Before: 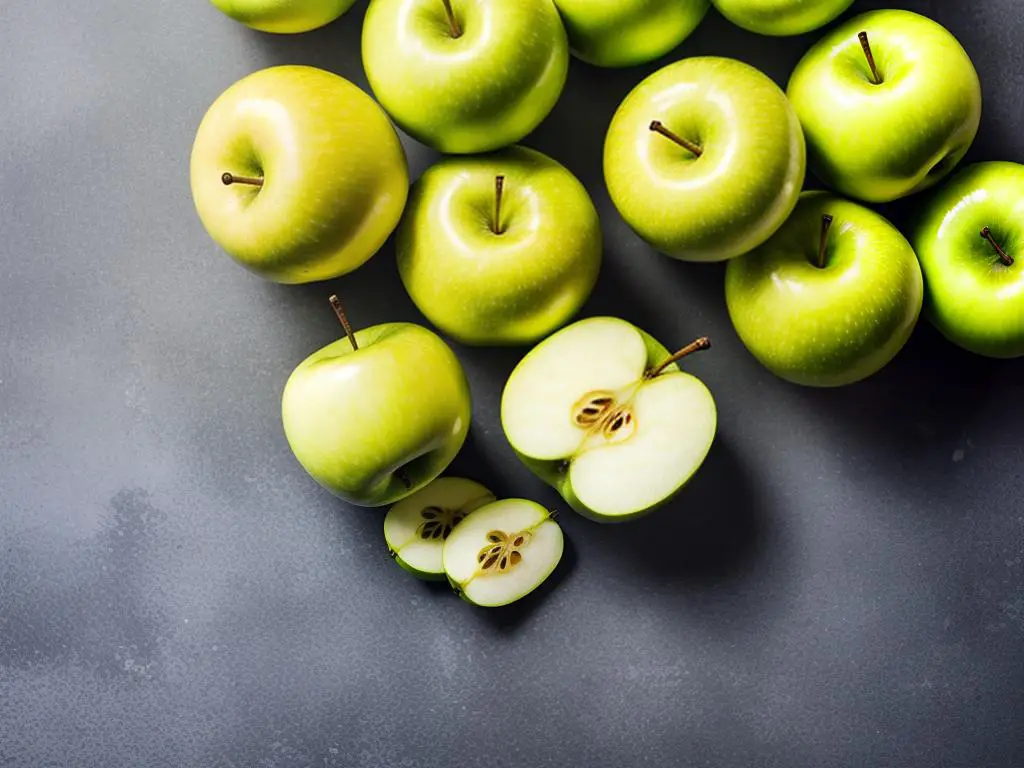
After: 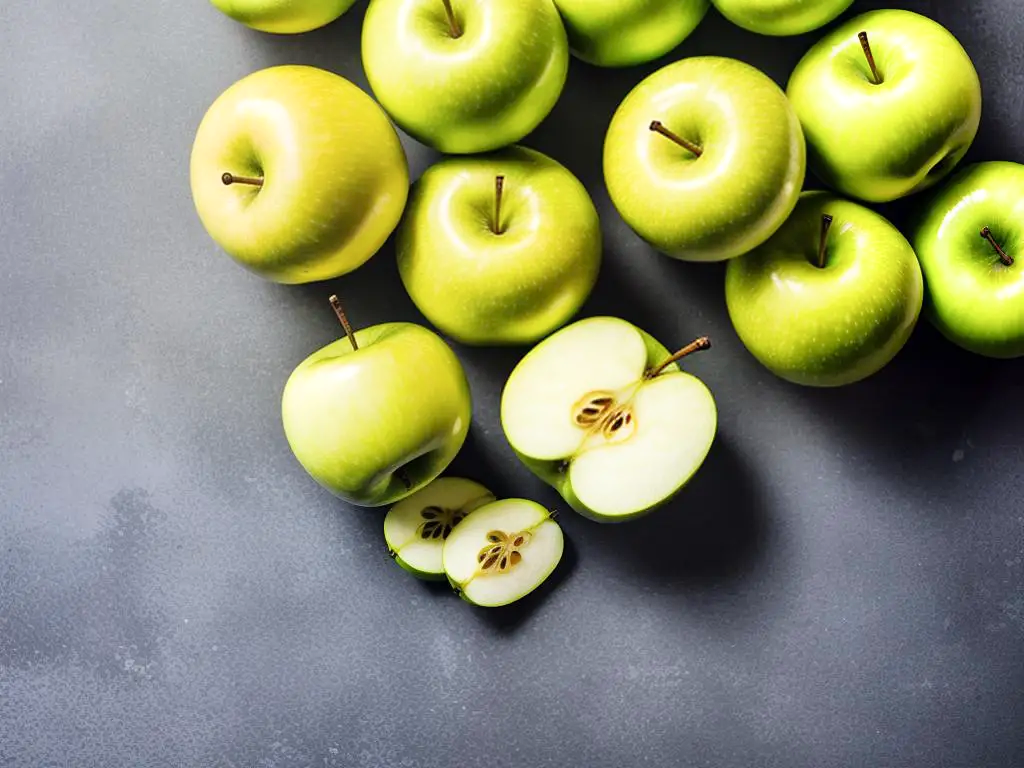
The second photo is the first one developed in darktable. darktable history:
tone equalizer: -8 EV 0.001 EV, -7 EV -0.004 EV, -6 EV 0.009 EV, -5 EV 0.032 EV, -4 EV 0.276 EV, -3 EV 0.644 EV, -2 EV 0.584 EV, -1 EV 0.187 EV, +0 EV 0.024 EV
shadows and highlights: shadows 0, highlights 40
